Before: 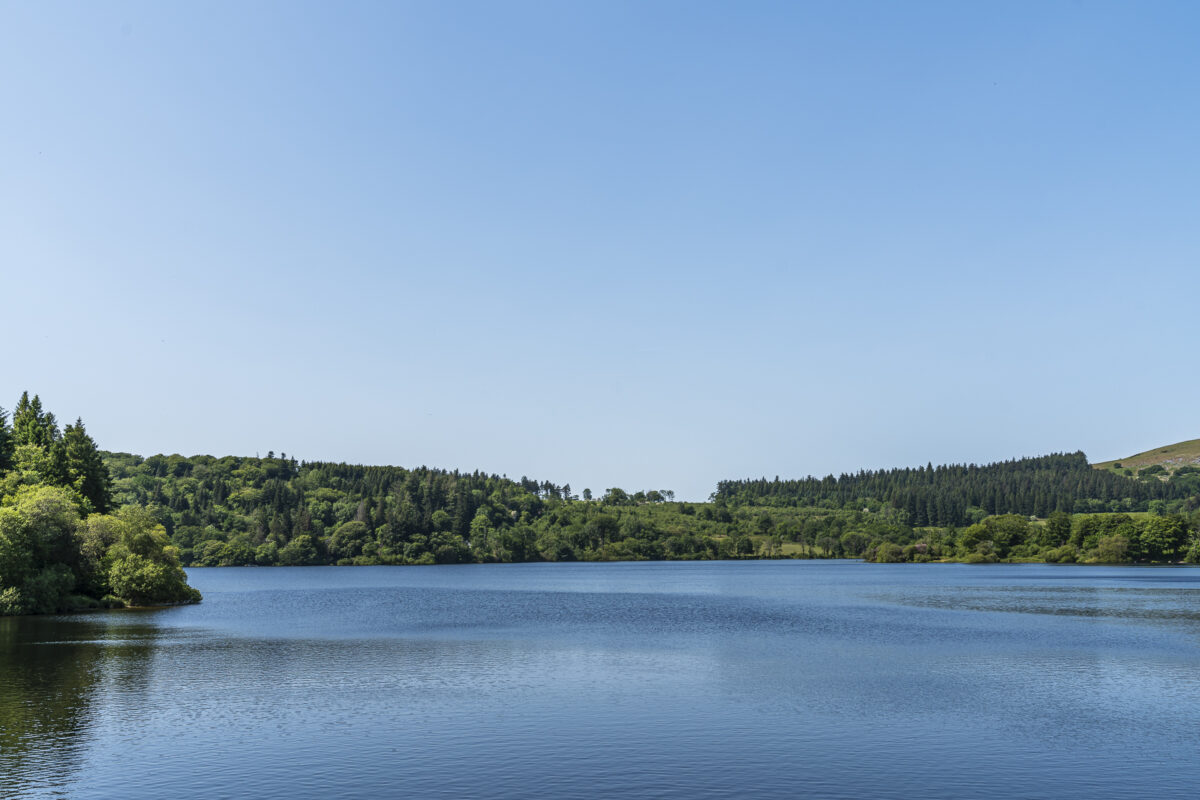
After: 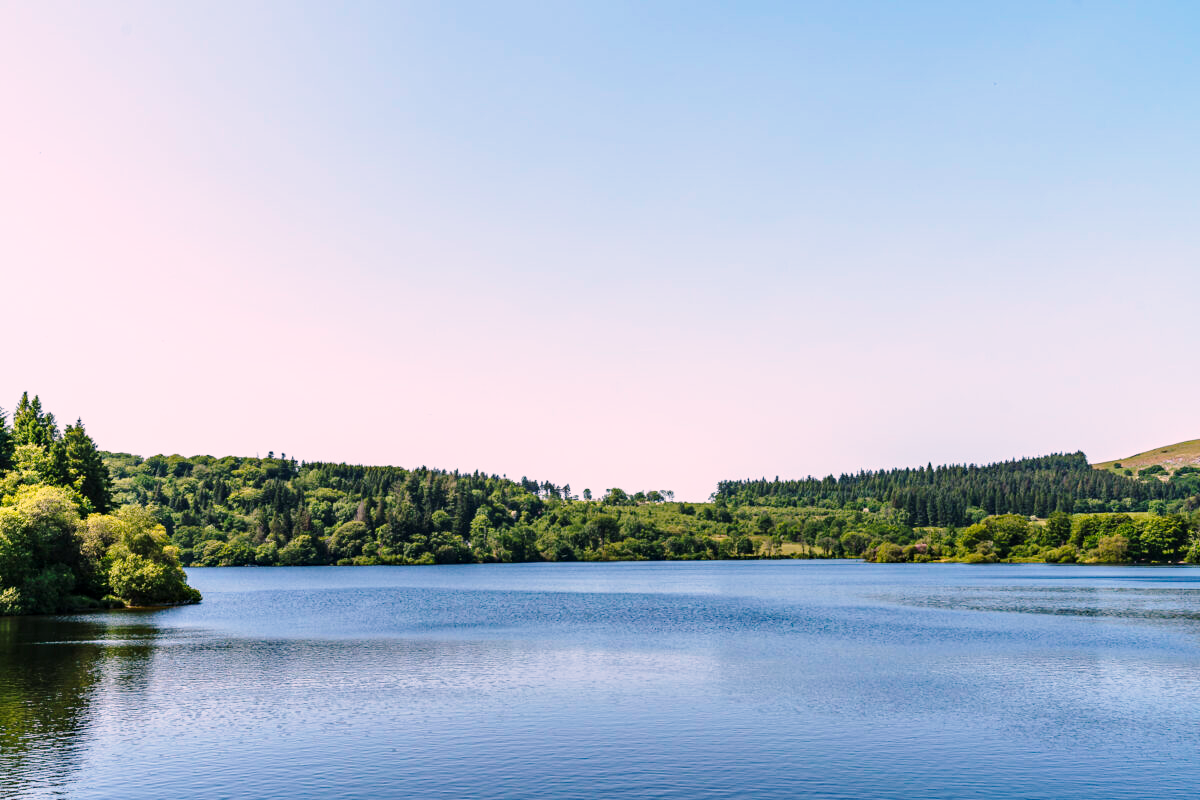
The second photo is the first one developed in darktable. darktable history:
color correction: highlights a* 14.73, highlights b* 4.9
base curve: curves: ch0 [(0, 0) (0.028, 0.03) (0.121, 0.232) (0.46, 0.748) (0.859, 0.968) (1, 1)], preserve colors none
haze removal: compatibility mode true, adaptive false
